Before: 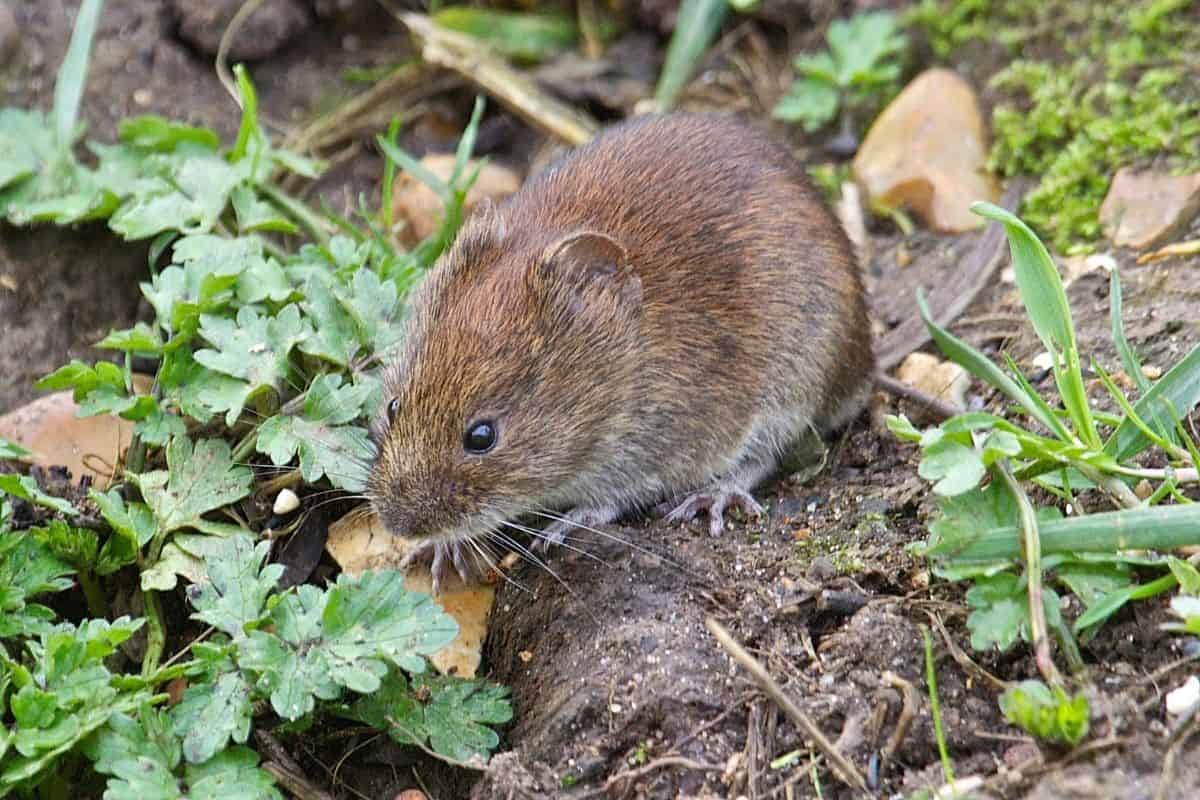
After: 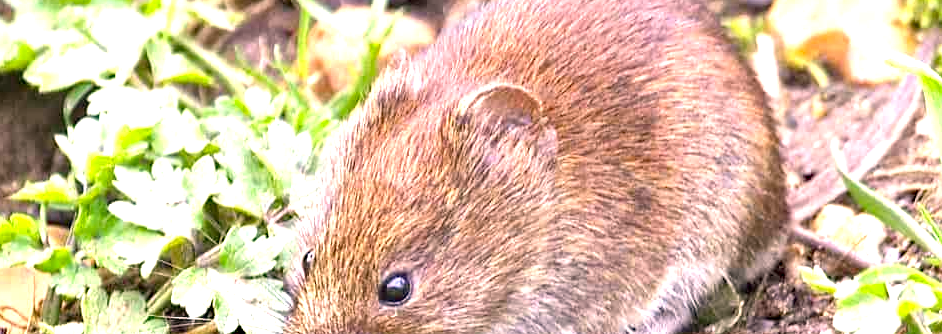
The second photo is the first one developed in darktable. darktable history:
haze removal: compatibility mode true, adaptive false
color correction: highlights a* 12.24, highlights b* 5.55
crop: left 7.135%, top 18.544%, right 14.348%, bottom 39.698%
exposure: black level correction 0, exposure 1.387 EV, compensate highlight preservation false
